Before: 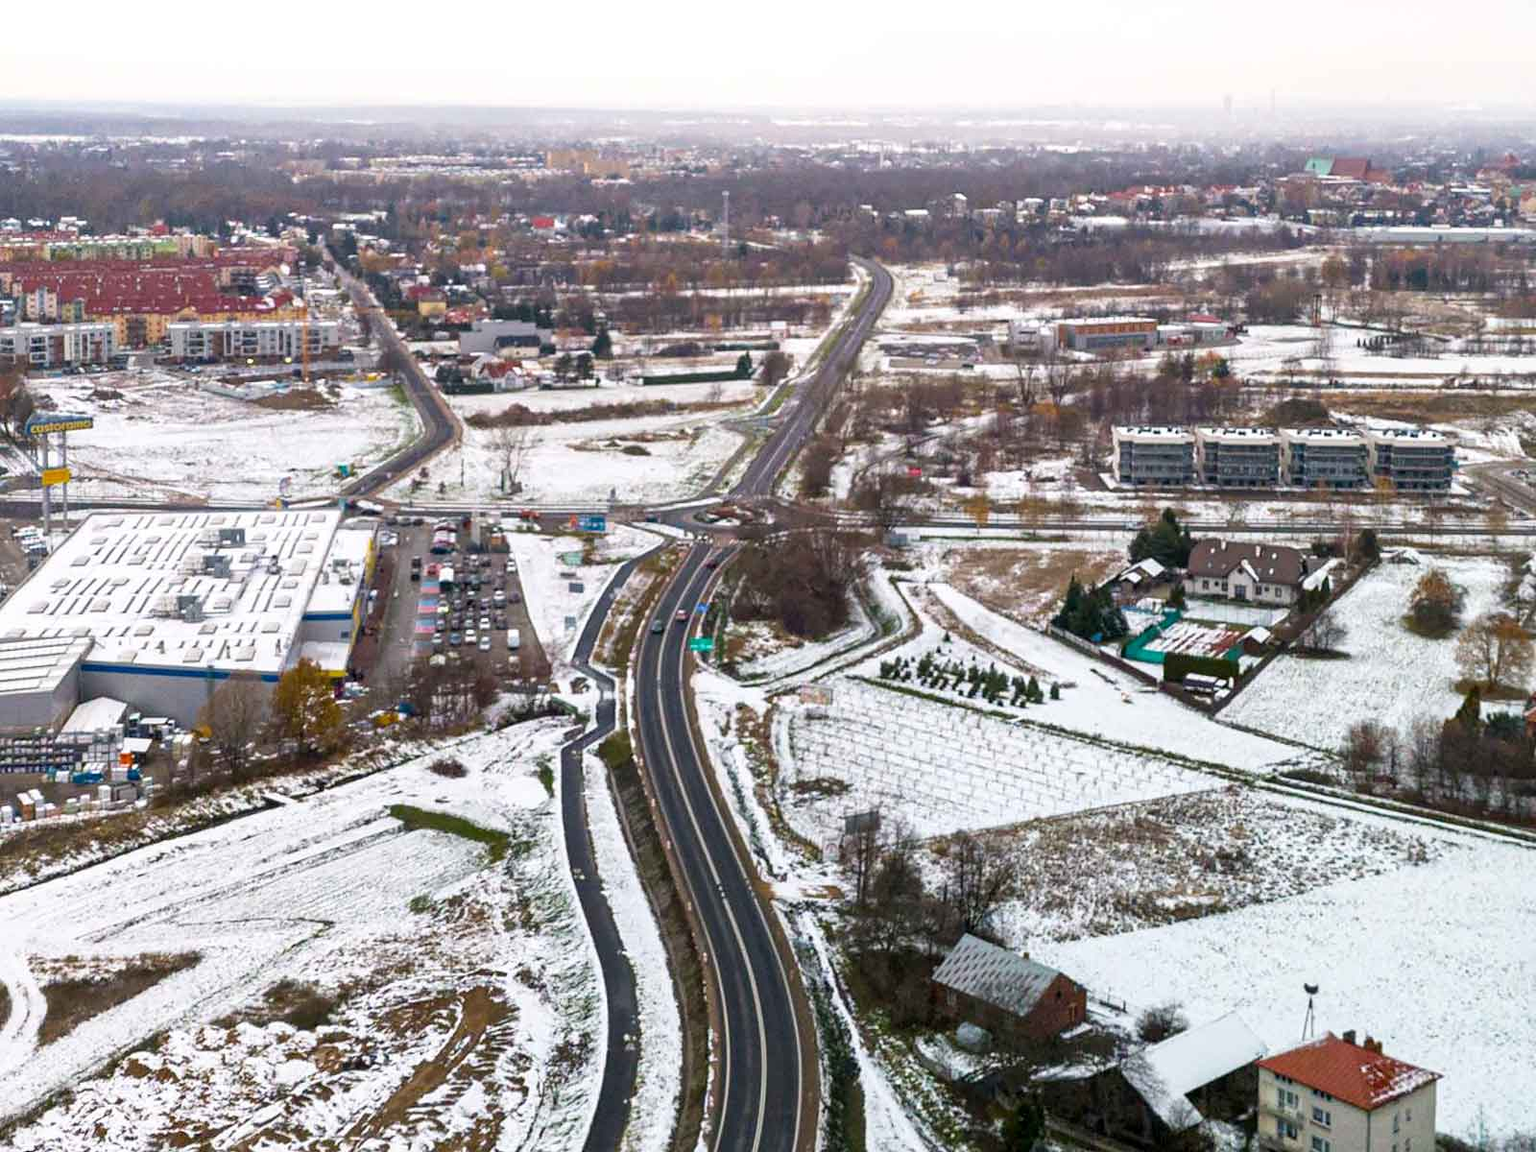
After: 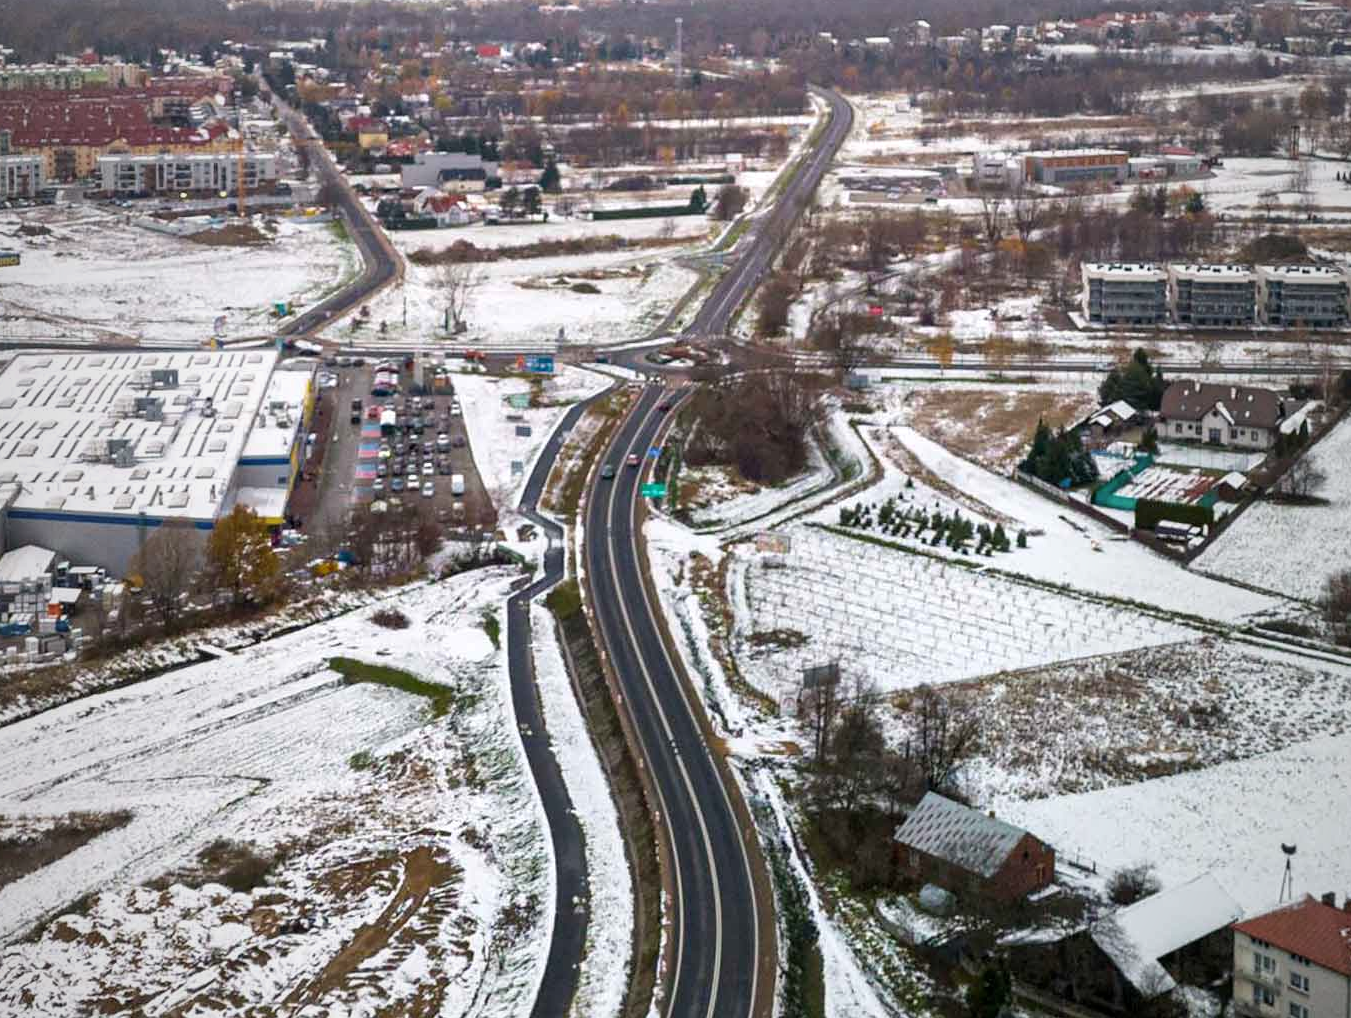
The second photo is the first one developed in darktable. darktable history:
crop and rotate: left 4.865%, top 15.131%, right 10.685%
vignetting: fall-off start 72.15%, fall-off radius 108.52%, width/height ratio 0.728
tone equalizer: edges refinement/feathering 500, mask exposure compensation -1.26 EV, preserve details no
